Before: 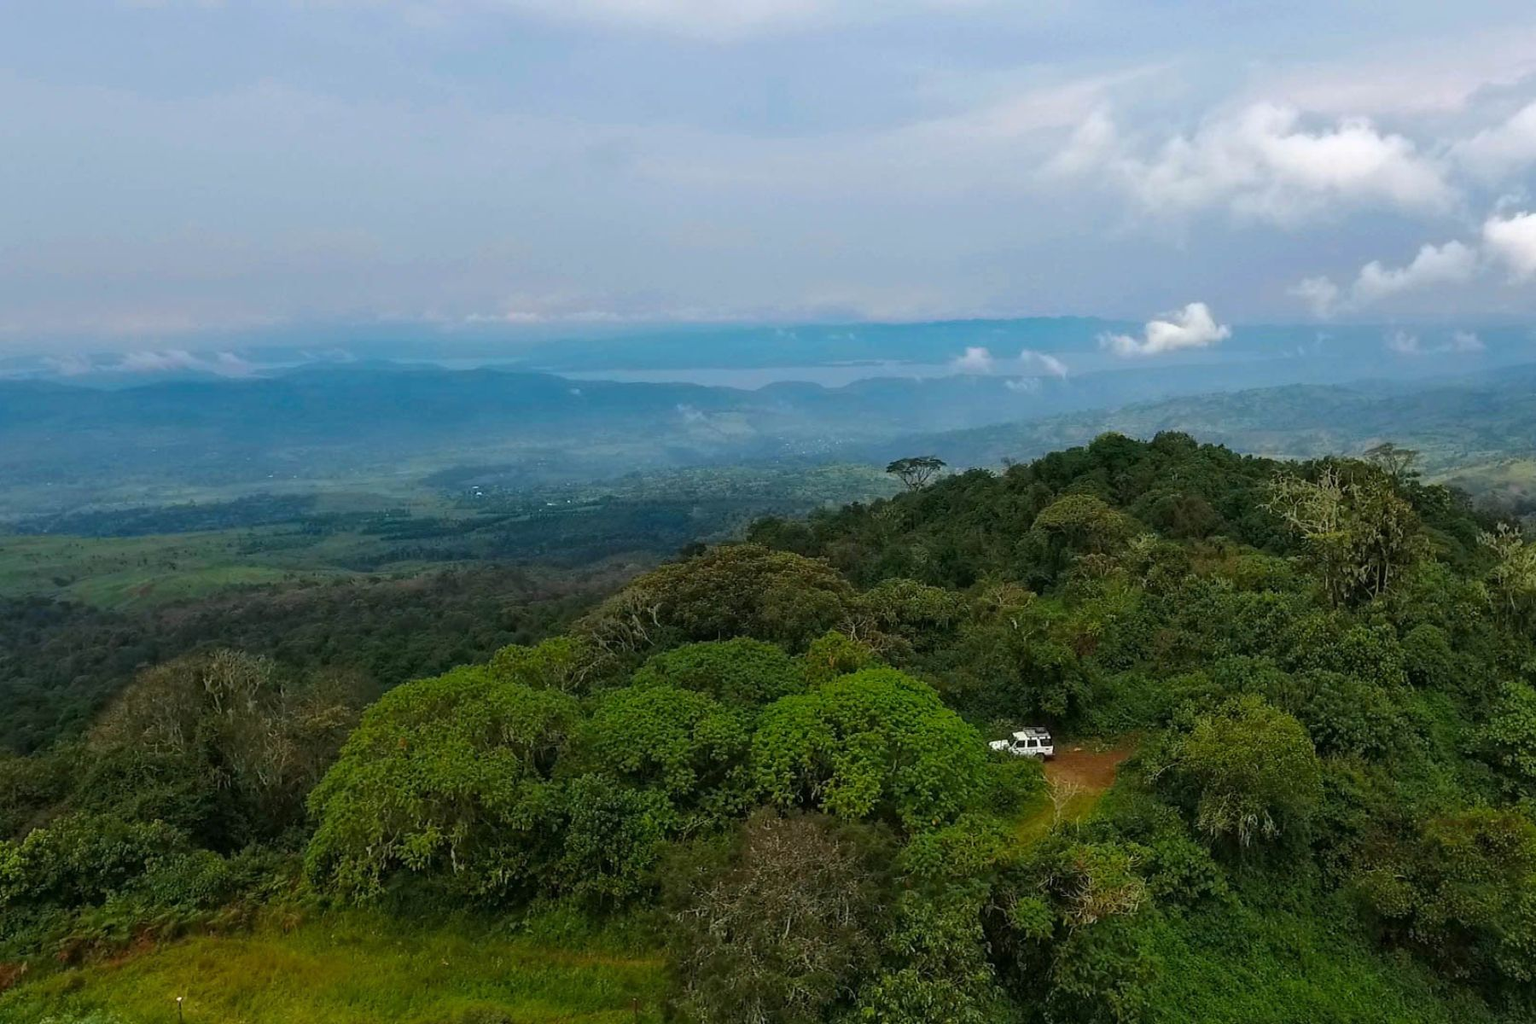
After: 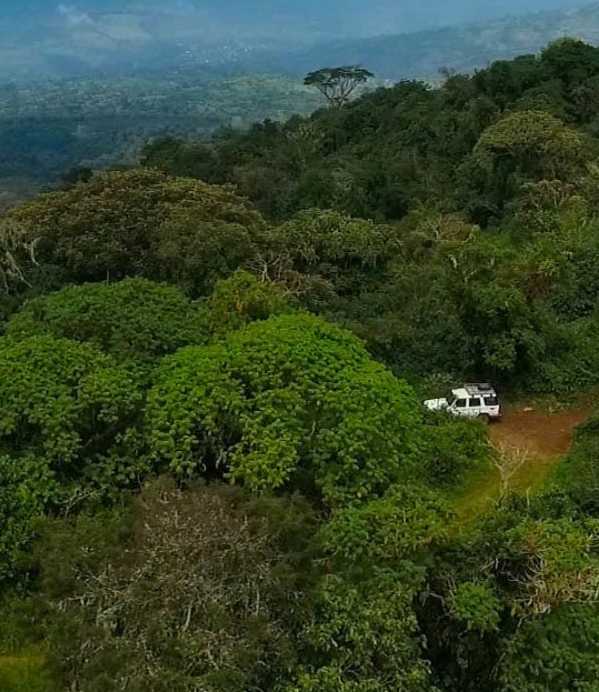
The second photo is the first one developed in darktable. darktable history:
crop: left 40.859%, top 39.155%, right 25.846%, bottom 3.168%
